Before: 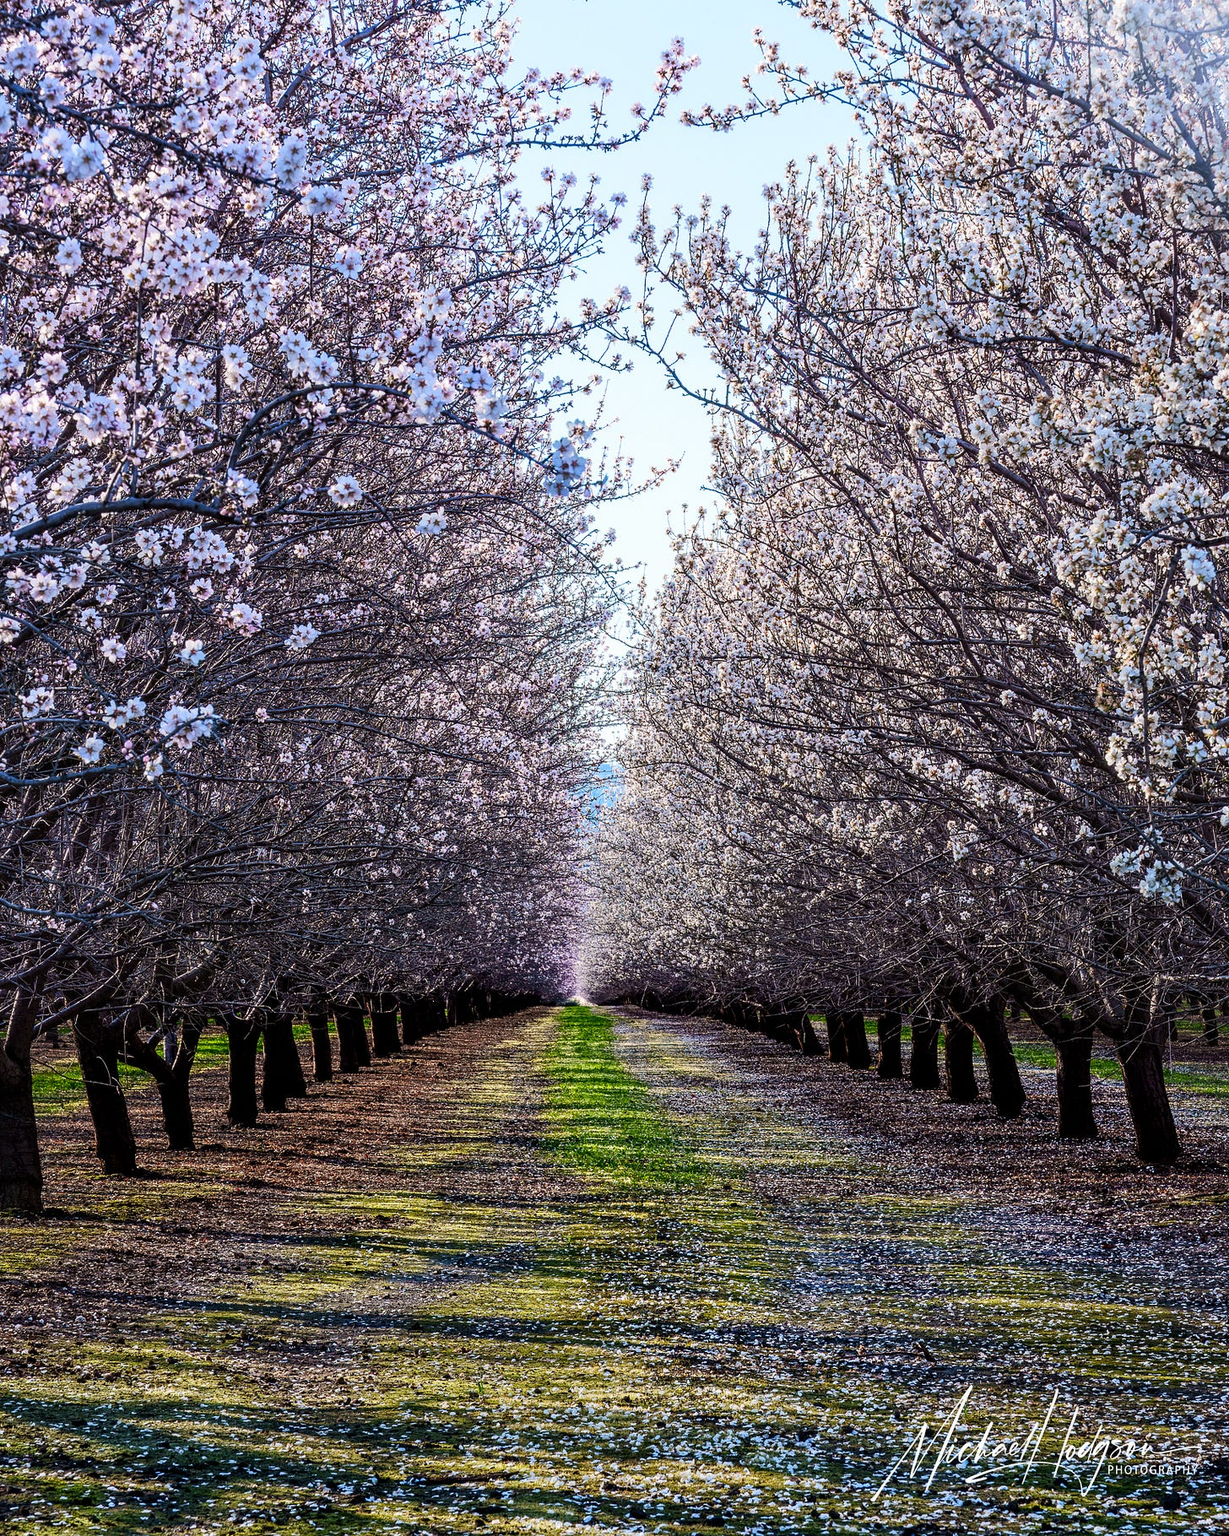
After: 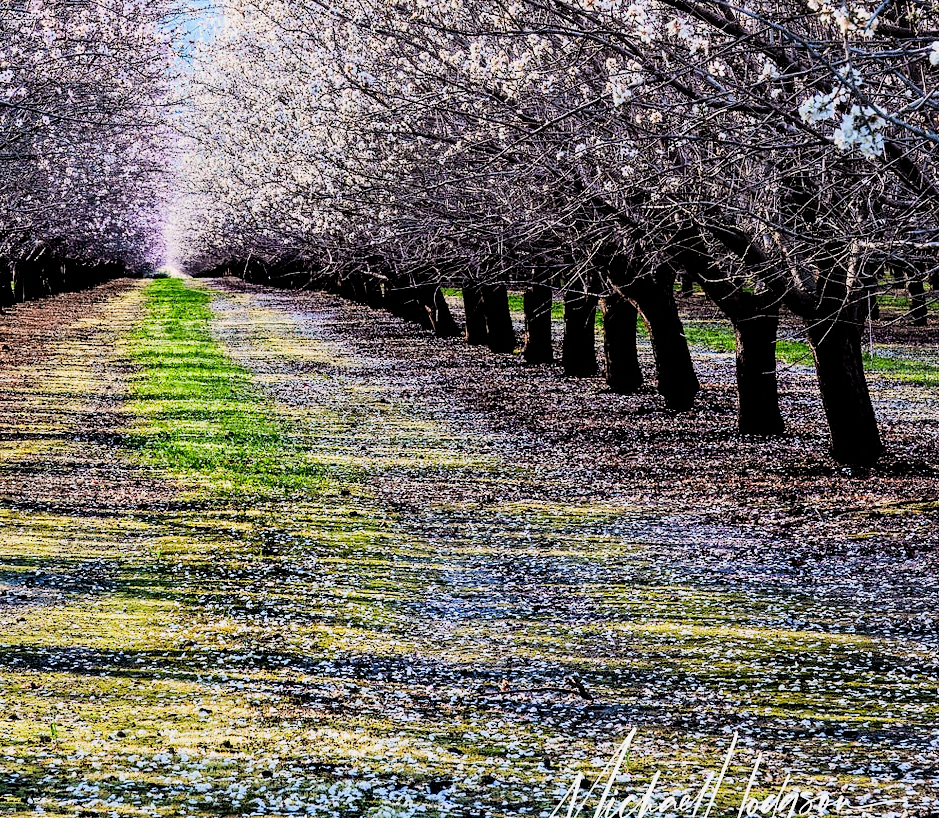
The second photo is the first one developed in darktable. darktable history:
crop and rotate: left 35.459%, top 50.249%, bottom 4.799%
exposure: black level correction 0, exposure 1.443 EV, compensate exposure bias true, compensate highlight preservation false
filmic rgb: black relative exposure -4.16 EV, white relative exposure 5.16 EV, threshold 5.97 EV, hardness 2.06, contrast 1.164, enable highlight reconstruction true
